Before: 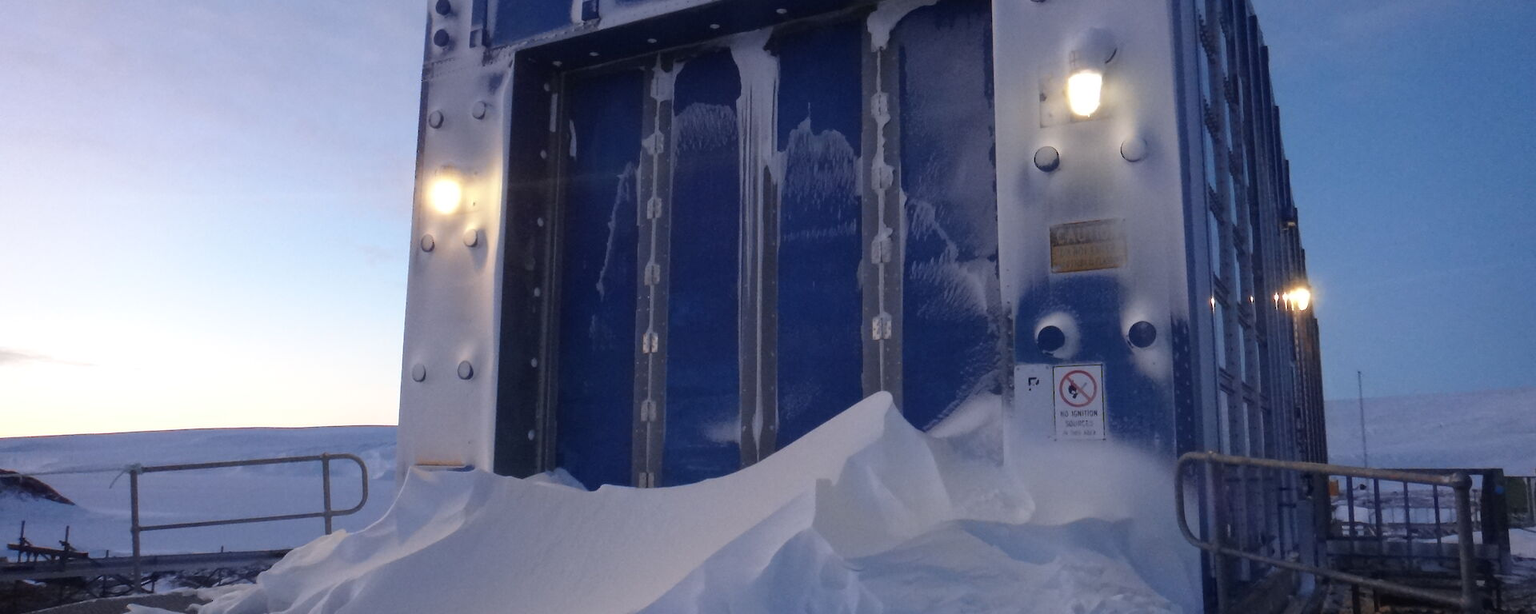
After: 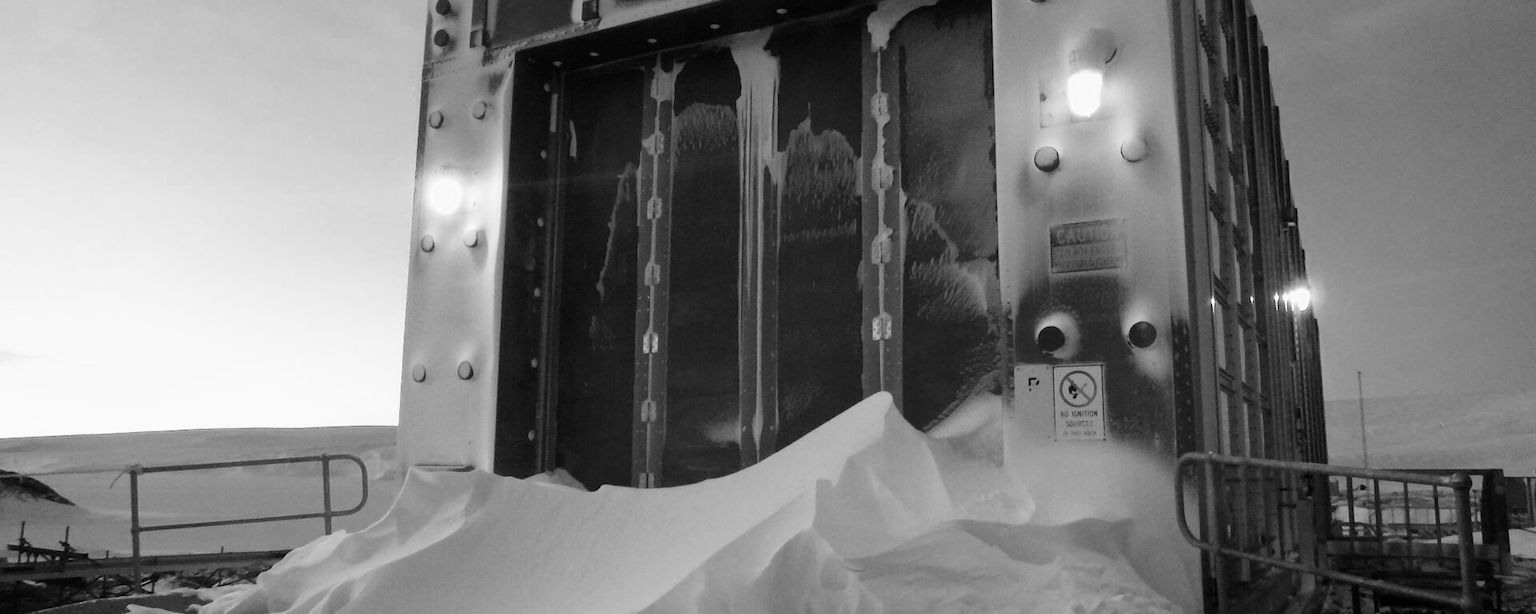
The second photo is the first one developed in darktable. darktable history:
exposure: black level correction 0, exposure 0.6 EV, compensate highlight preservation false
filmic rgb: black relative exposure -7.65 EV, white relative exposure 4.56 EV, hardness 3.61, color science v6 (2022)
color balance rgb: linear chroma grading › global chroma 9%, perceptual saturation grading › global saturation 36%, perceptual brilliance grading › global brilliance 15%, perceptual brilliance grading › shadows -35%, global vibrance 15%
monochrome: on, module defaults
